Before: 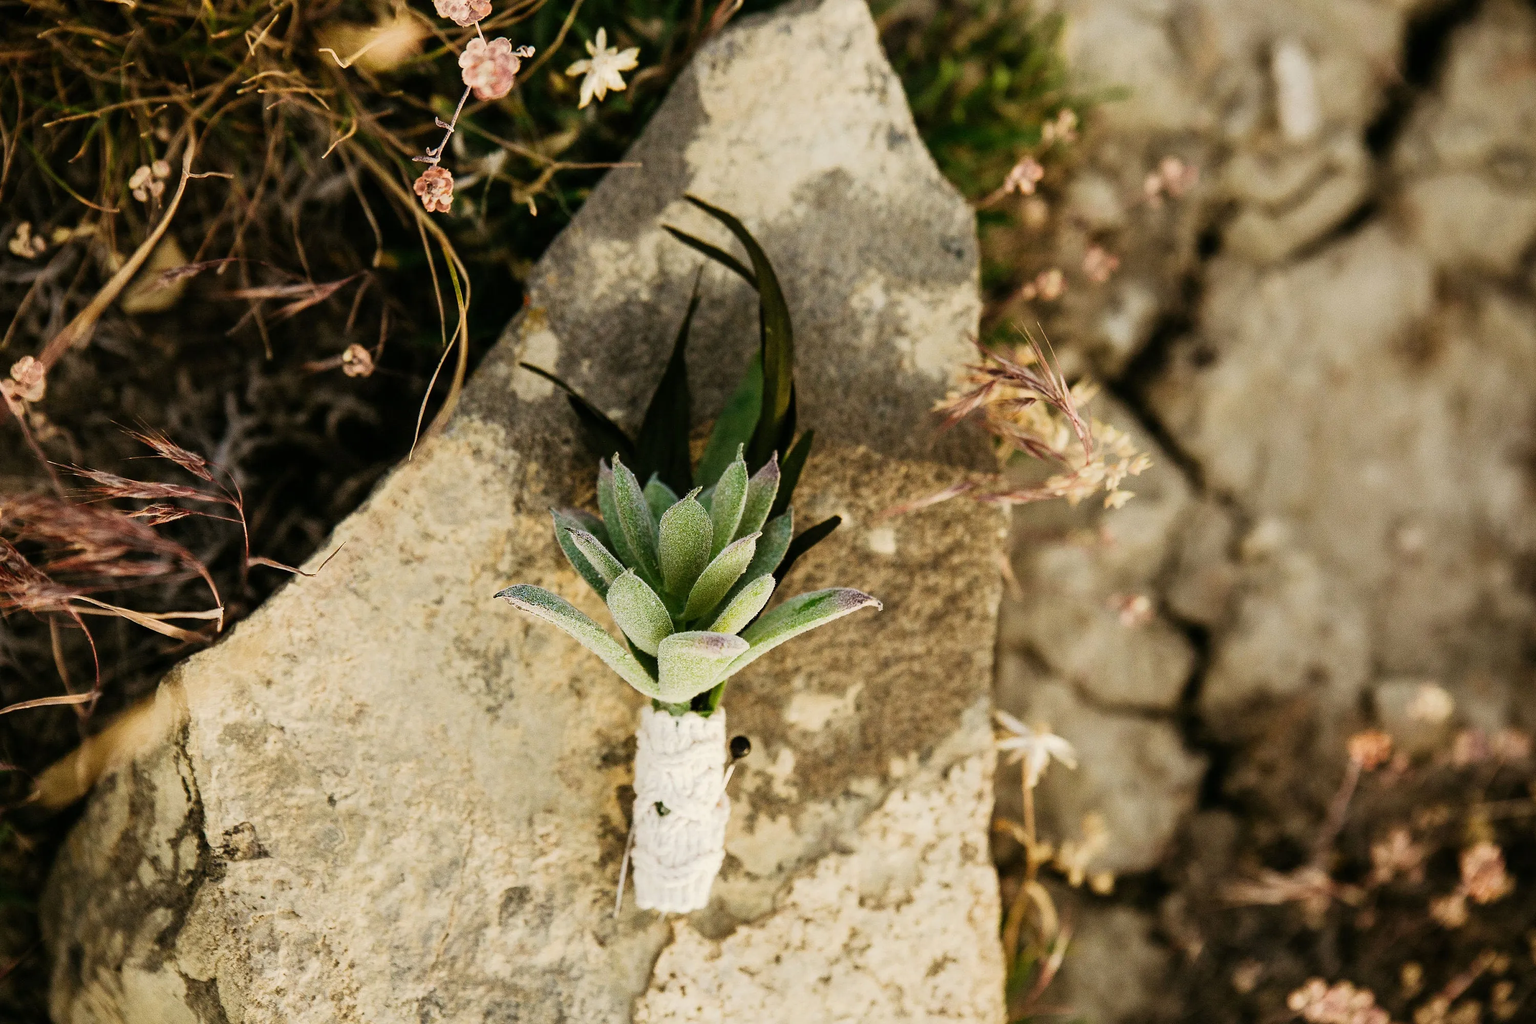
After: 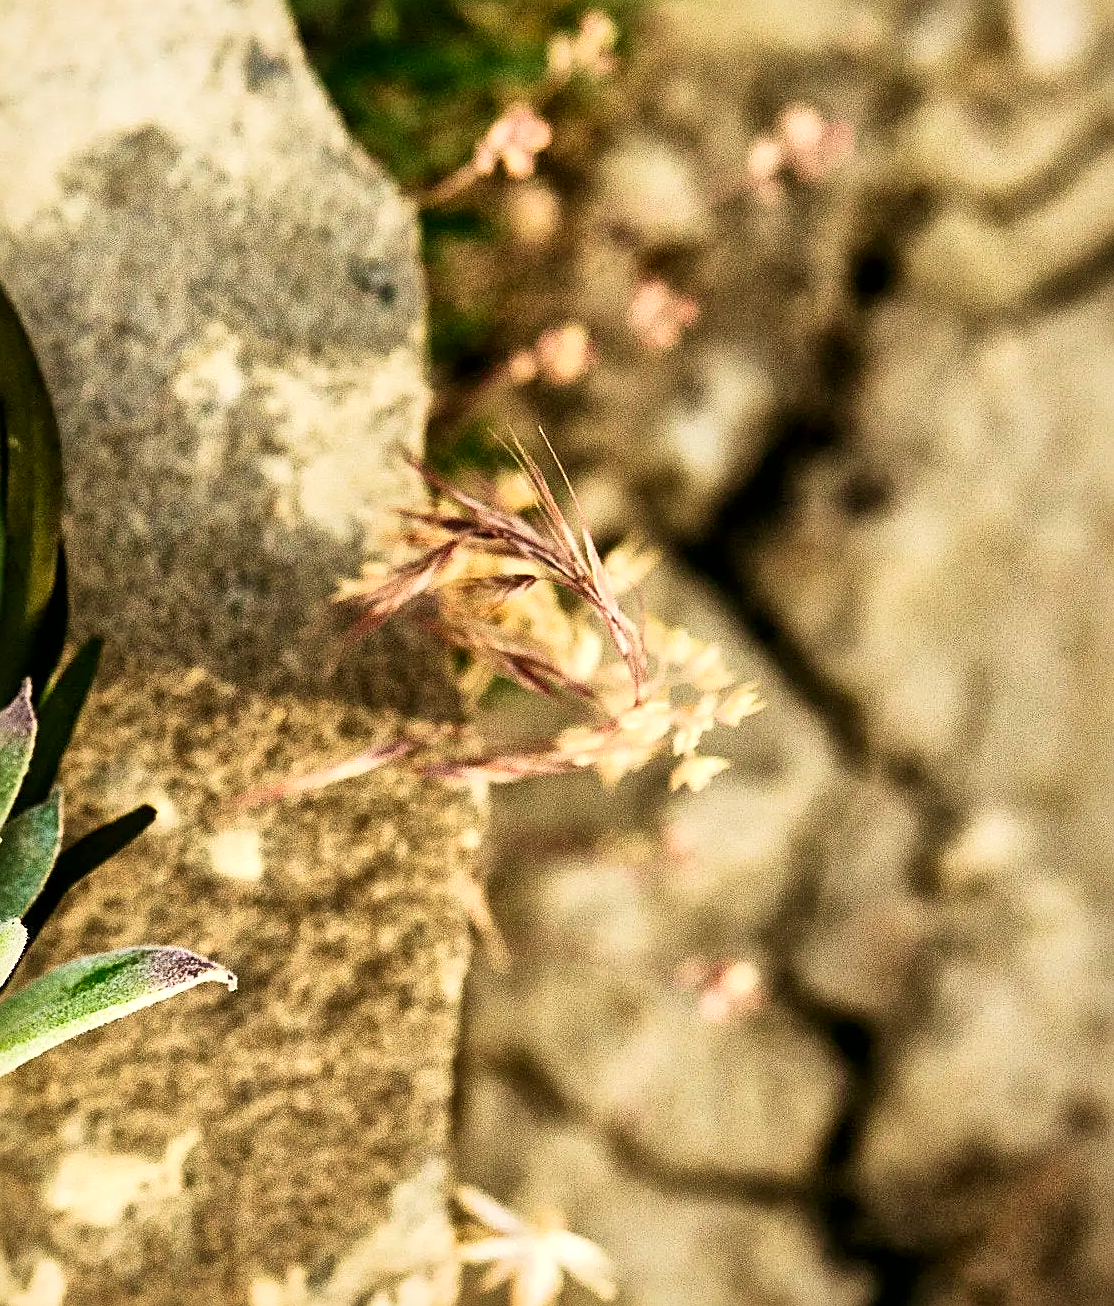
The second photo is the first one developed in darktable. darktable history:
crop and rotate: left 49.582%, top 10.124%, right 13.274%, bottom 24.559%
velvia: on, module defaults
local contrast: mode bilateral grid, contrast 20, coarseness 50, detail 171%, midtone range 0.2
contrast brightness saturation: contrast 0.2, brightness 0.159, saturation 0.222
sharpen: on, module defaults
